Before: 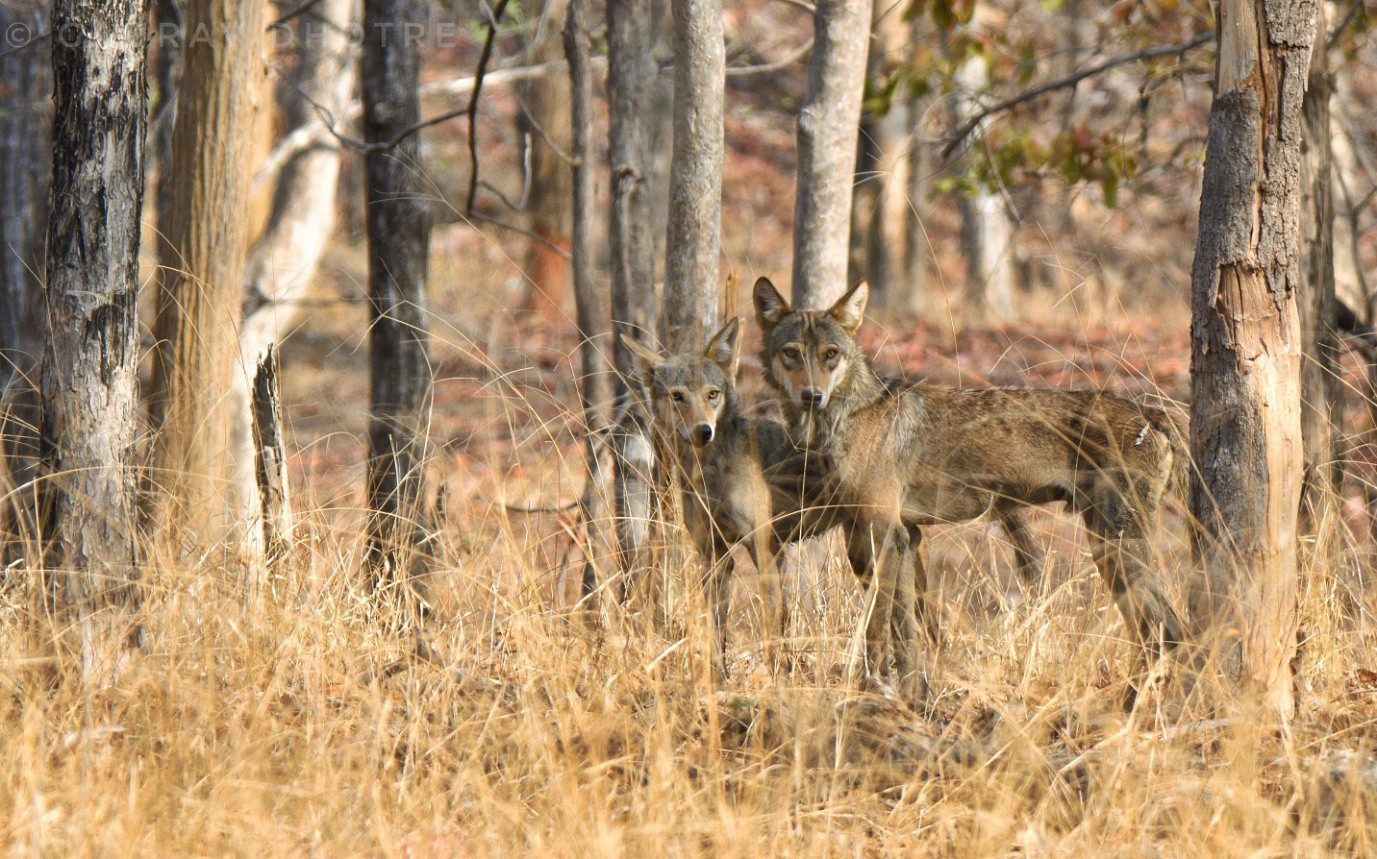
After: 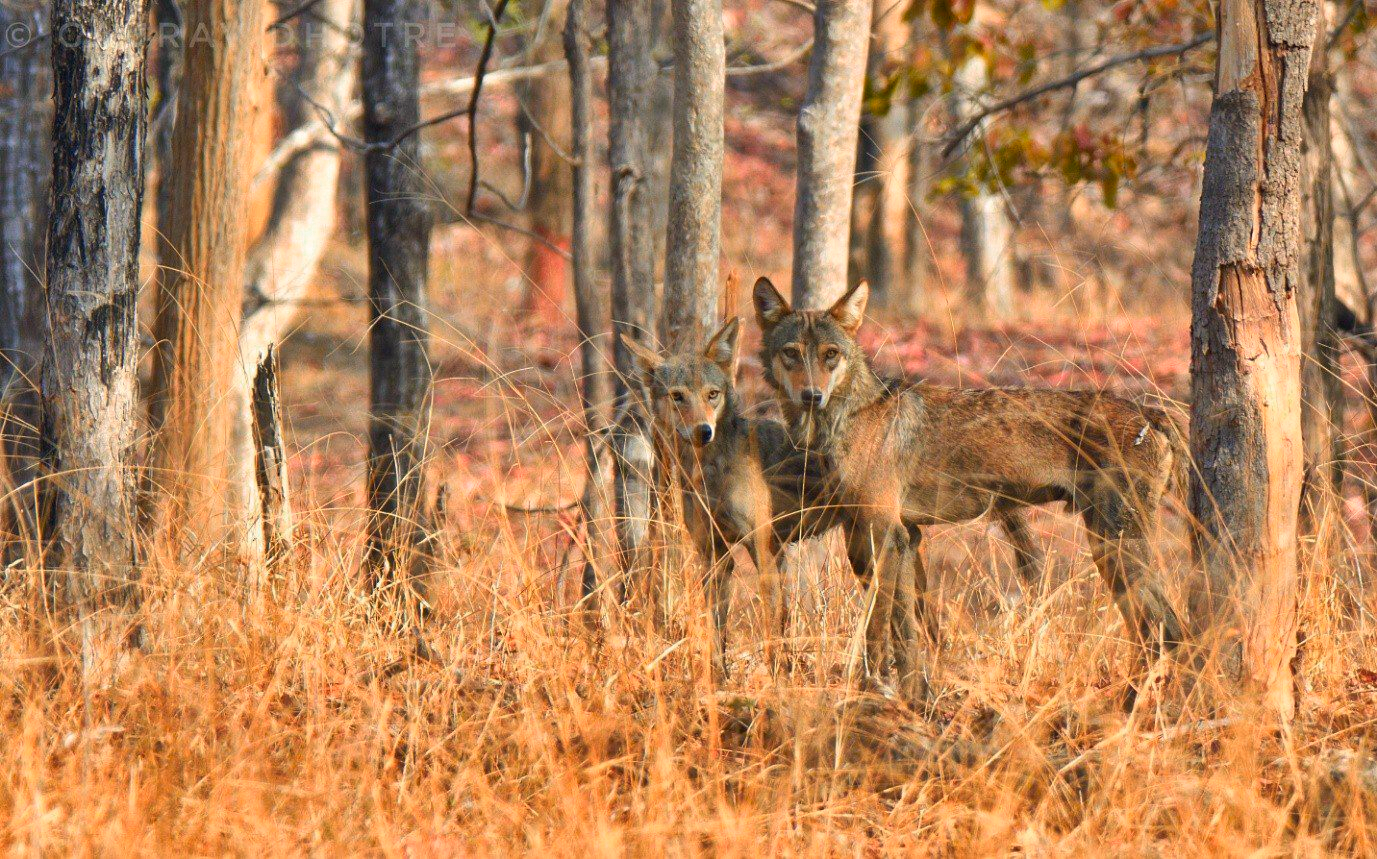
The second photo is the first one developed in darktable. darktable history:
color correction: highlights a* 0.251, highlights b* 2.66, shadows a* -0.745, shadows b* -4.47
color zones: curves: ch0 [(0.473, 0.374) (0.742, 0.784)]; ch1 [(0.354, 0.737) (0.742, 0.705)]; ch2 [(0.318, 0.421) (0.758, 0.532)]
shadows and highlights: low approximation 0.01, soften with gaussian
